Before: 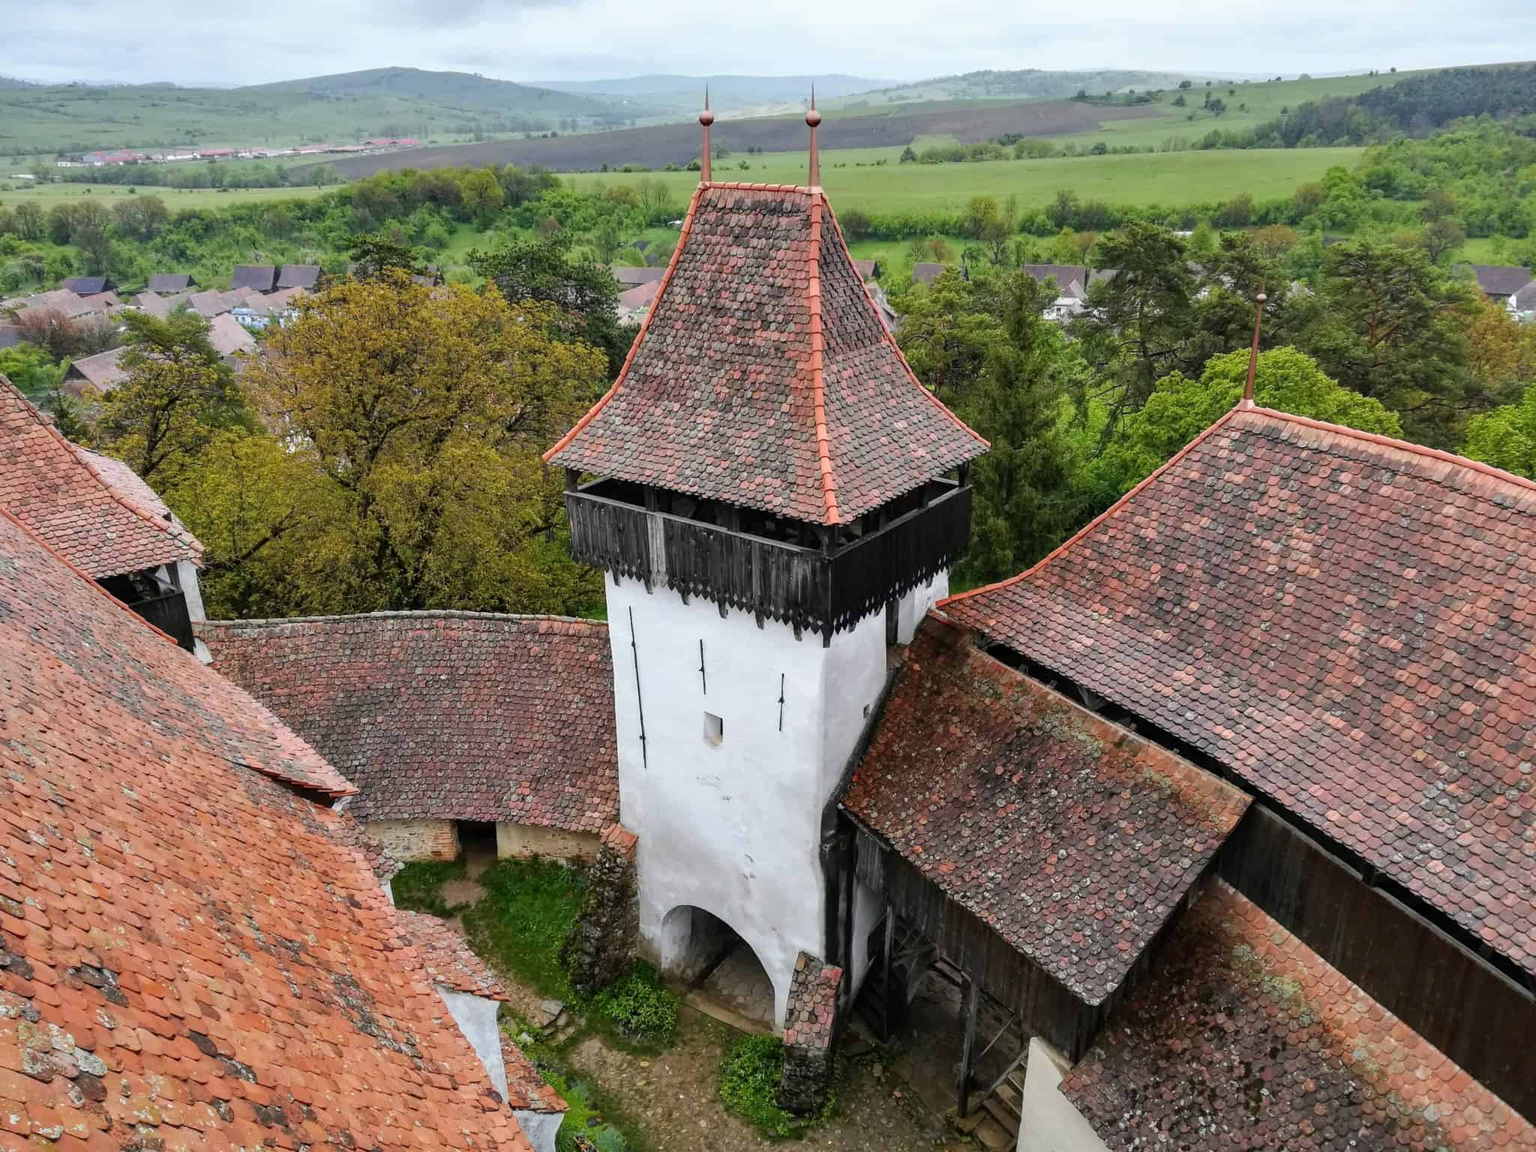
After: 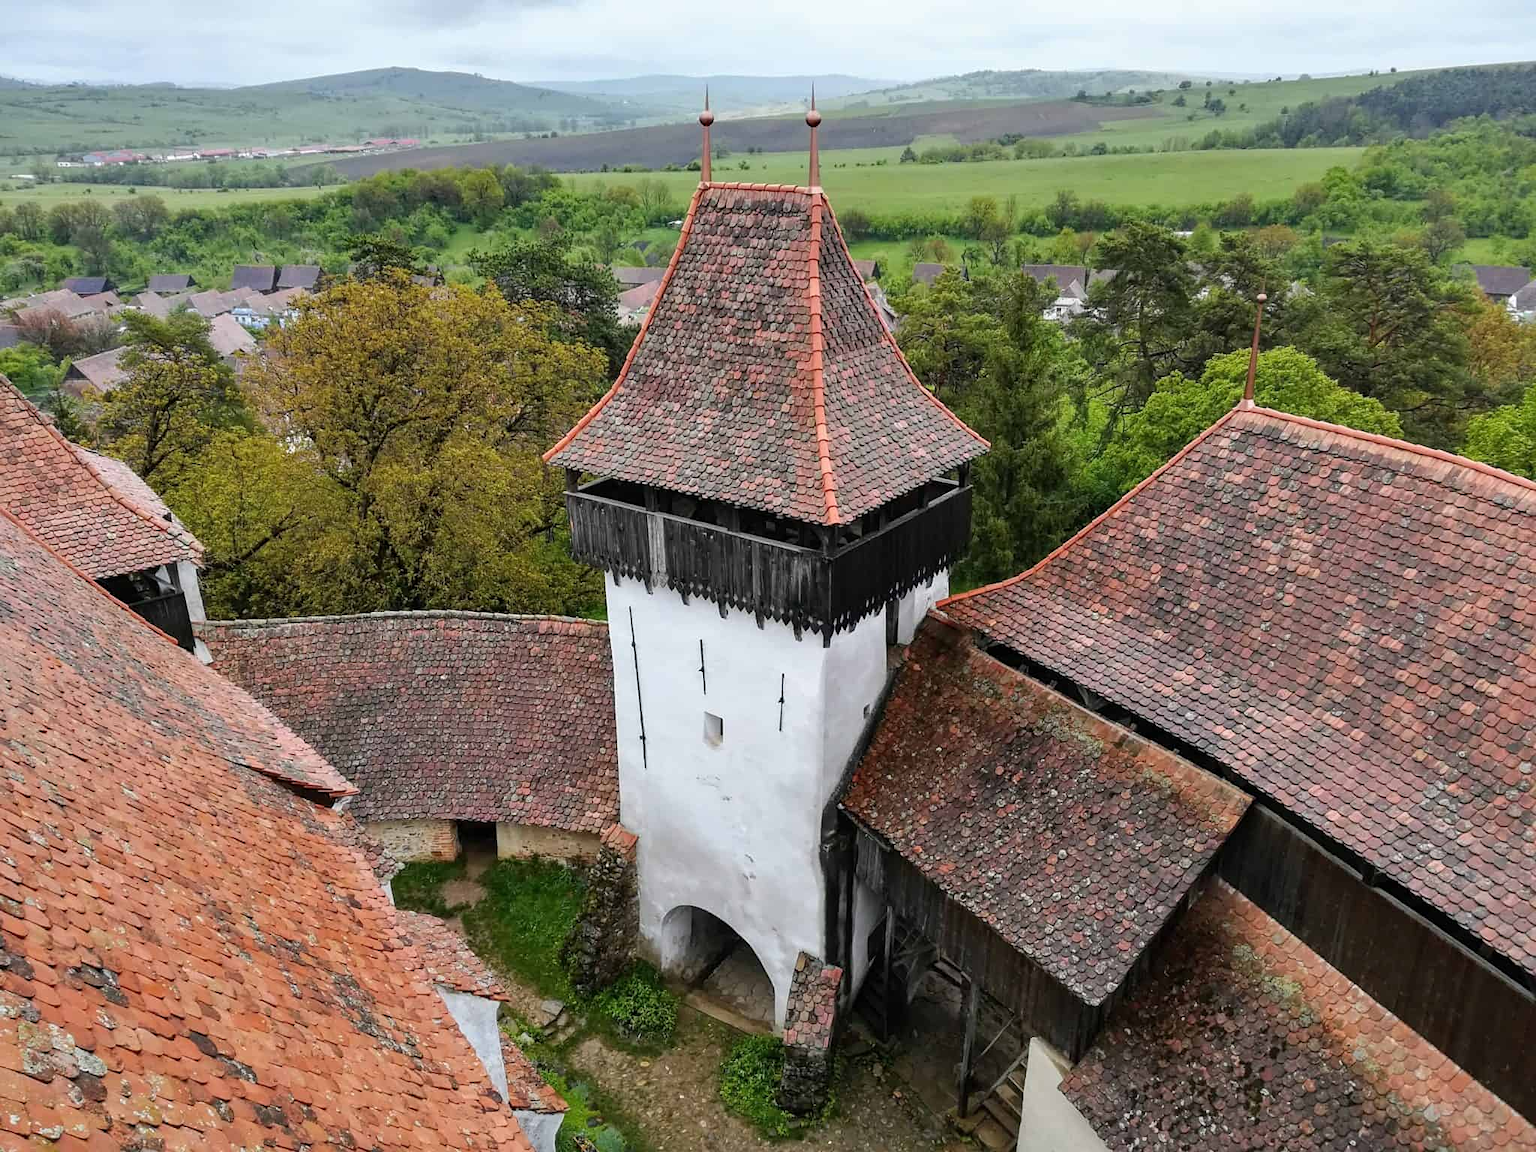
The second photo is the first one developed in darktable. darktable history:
sharpen: amount 0.216
color calibration: illuminant same as pipeline (D50), adaptation XYZ, x 0.346, y 0.357, temperature 5013.97 K
